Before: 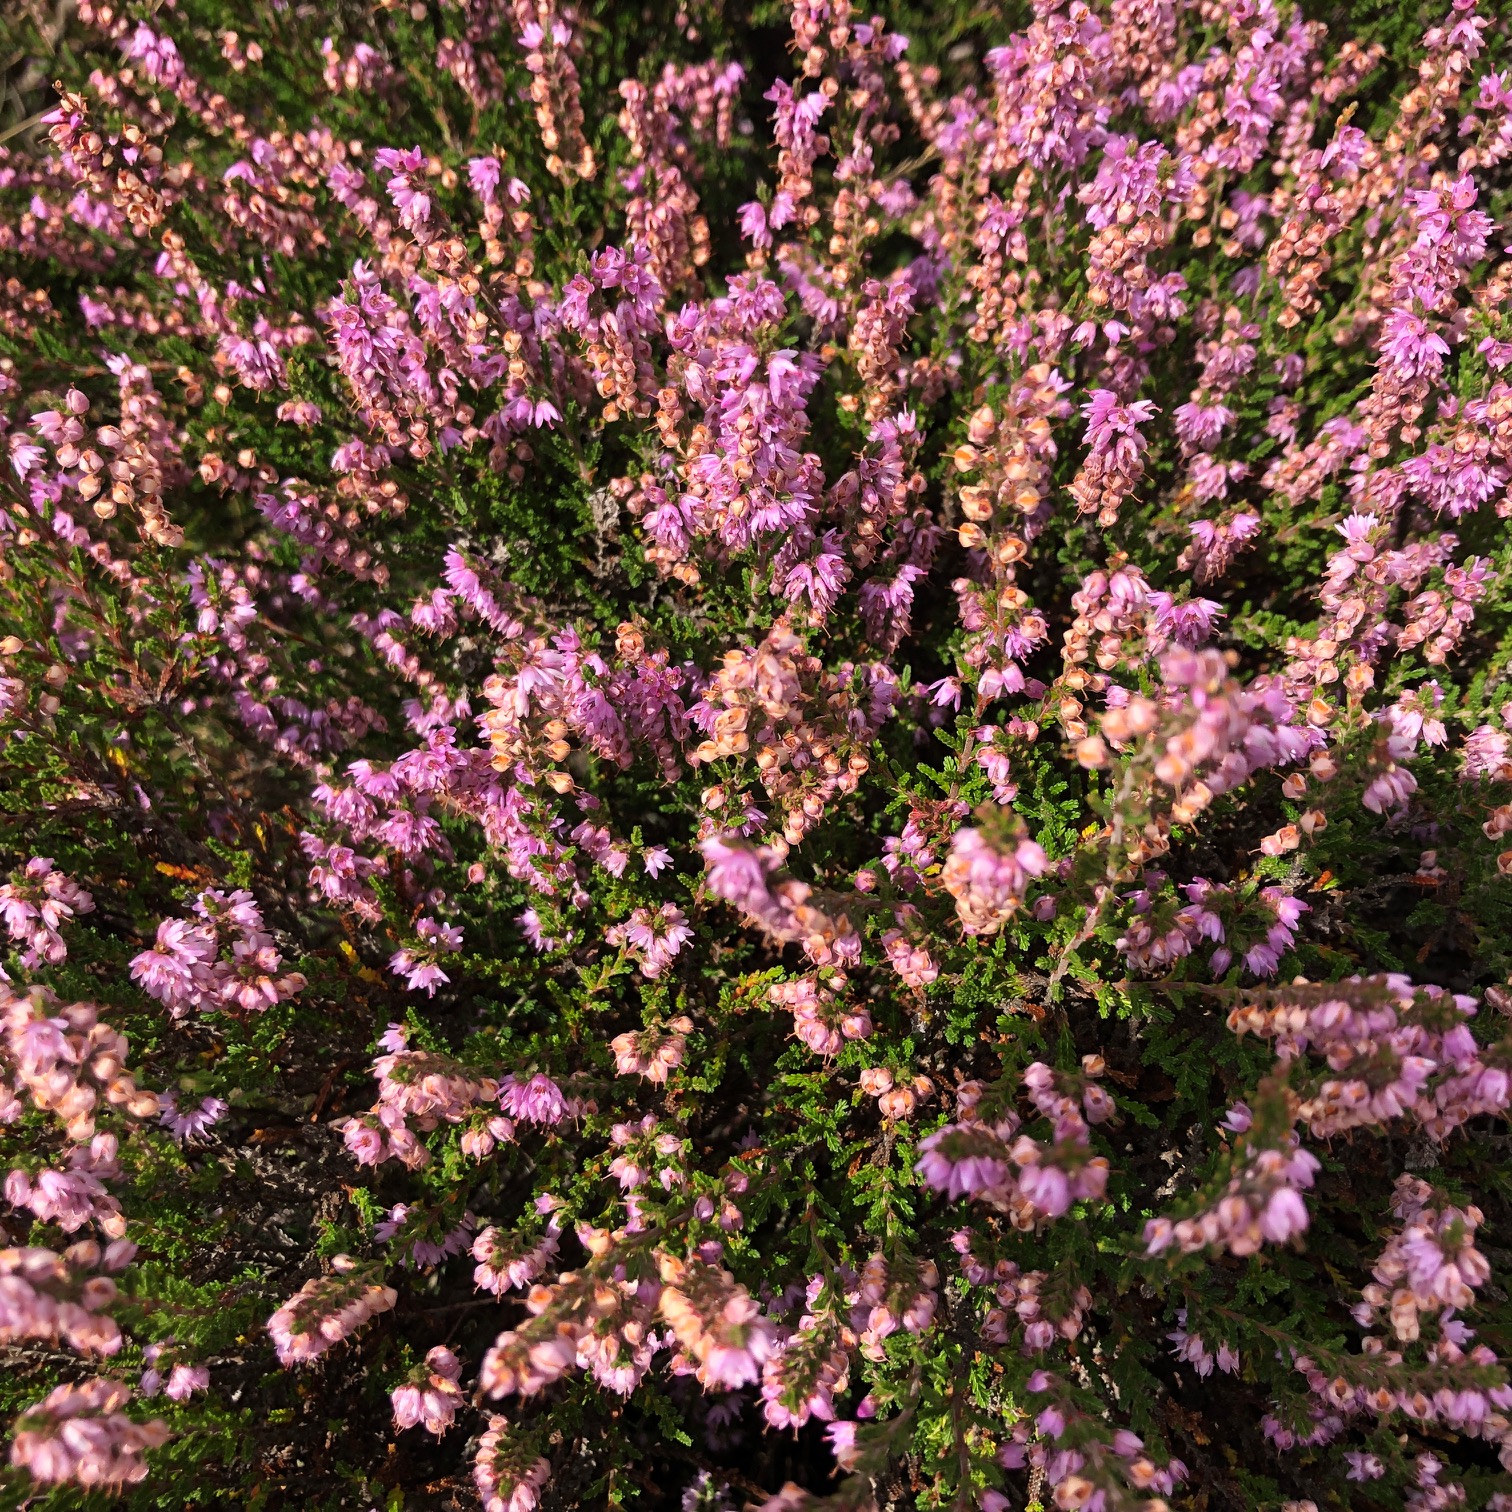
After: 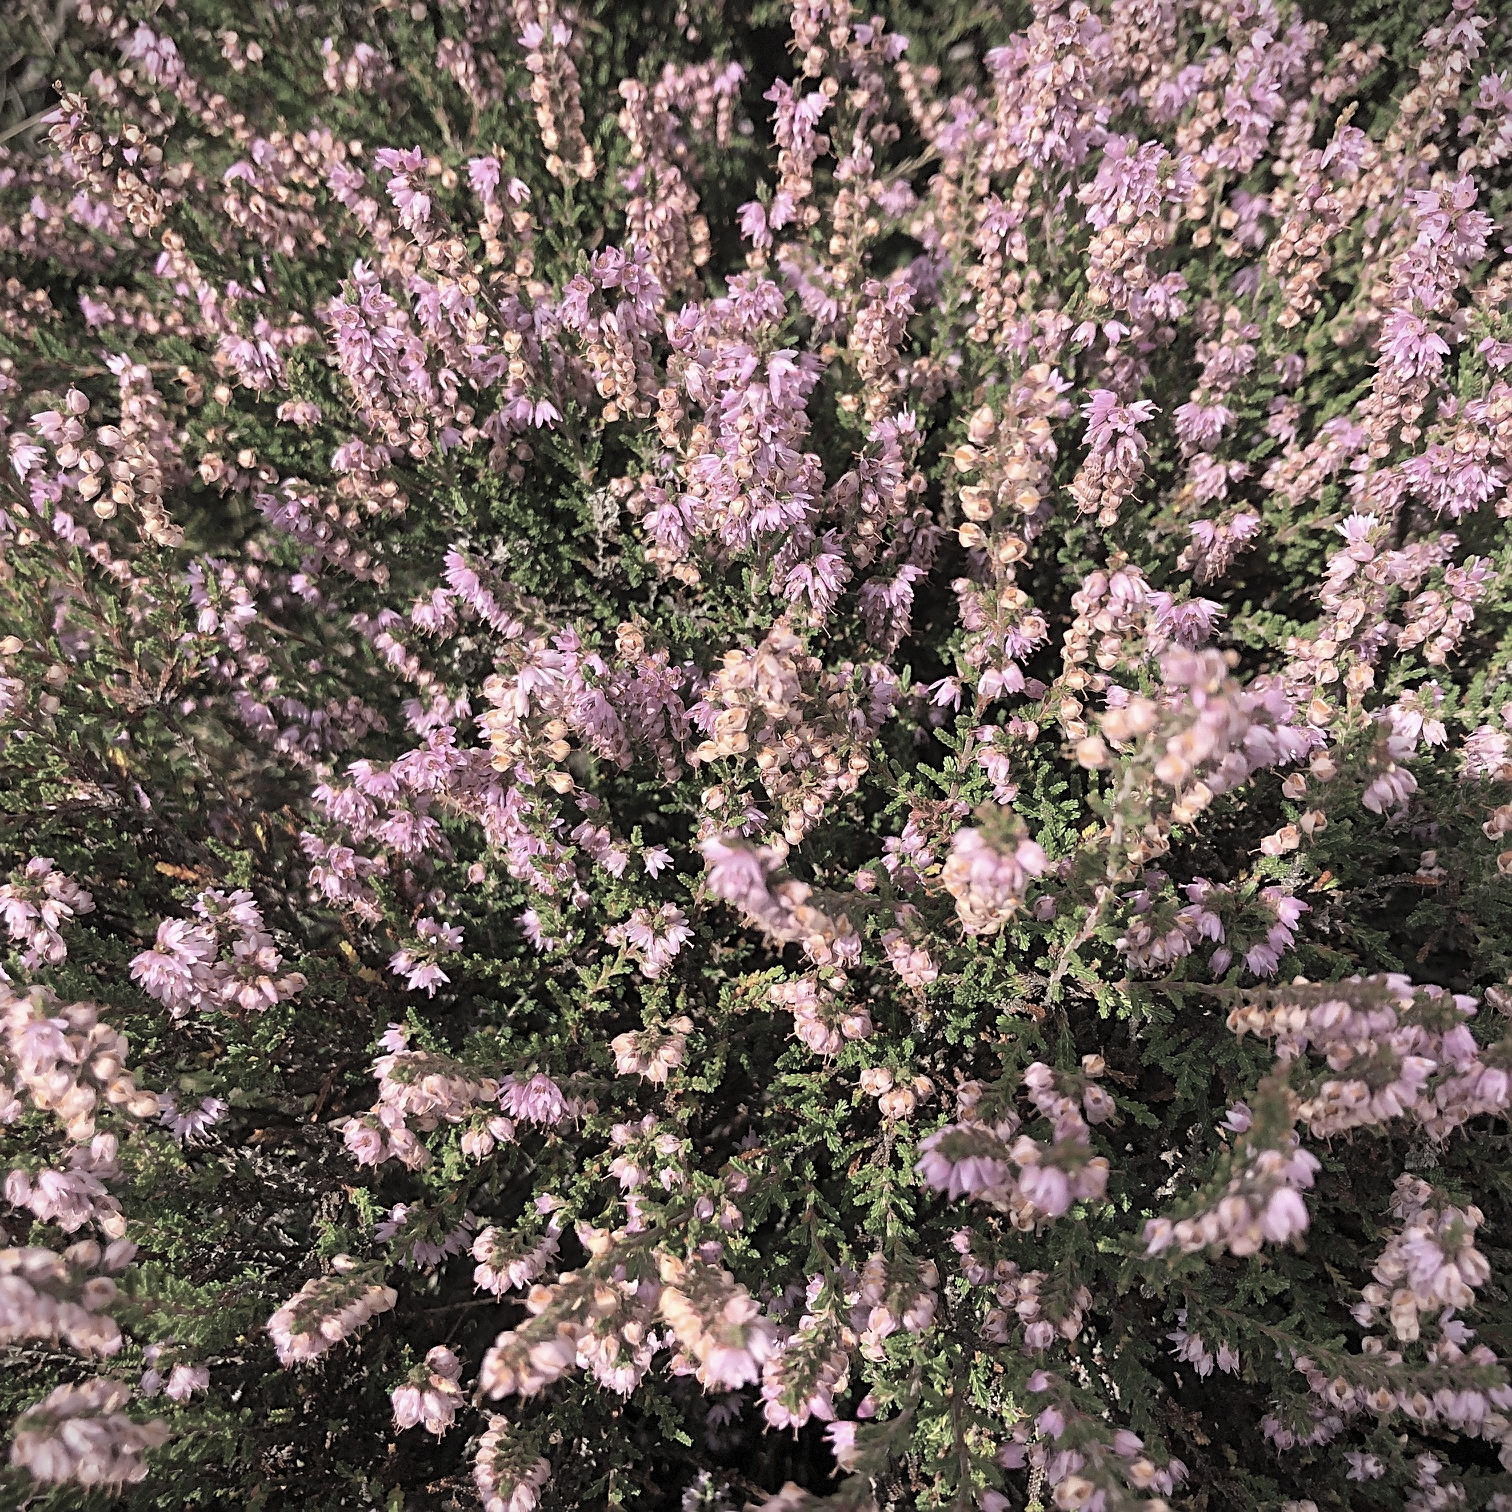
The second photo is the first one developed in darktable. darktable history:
contrast brightness saturation: brightness 0.18, saturation -0.5
sharpen: on, module defaults
vignetting: fall-off start 100%, fall-off radius 71%, brightness -0.434, saturation -0.2, width/height ratio 1.178, dithering 8-bit output, unbound false
